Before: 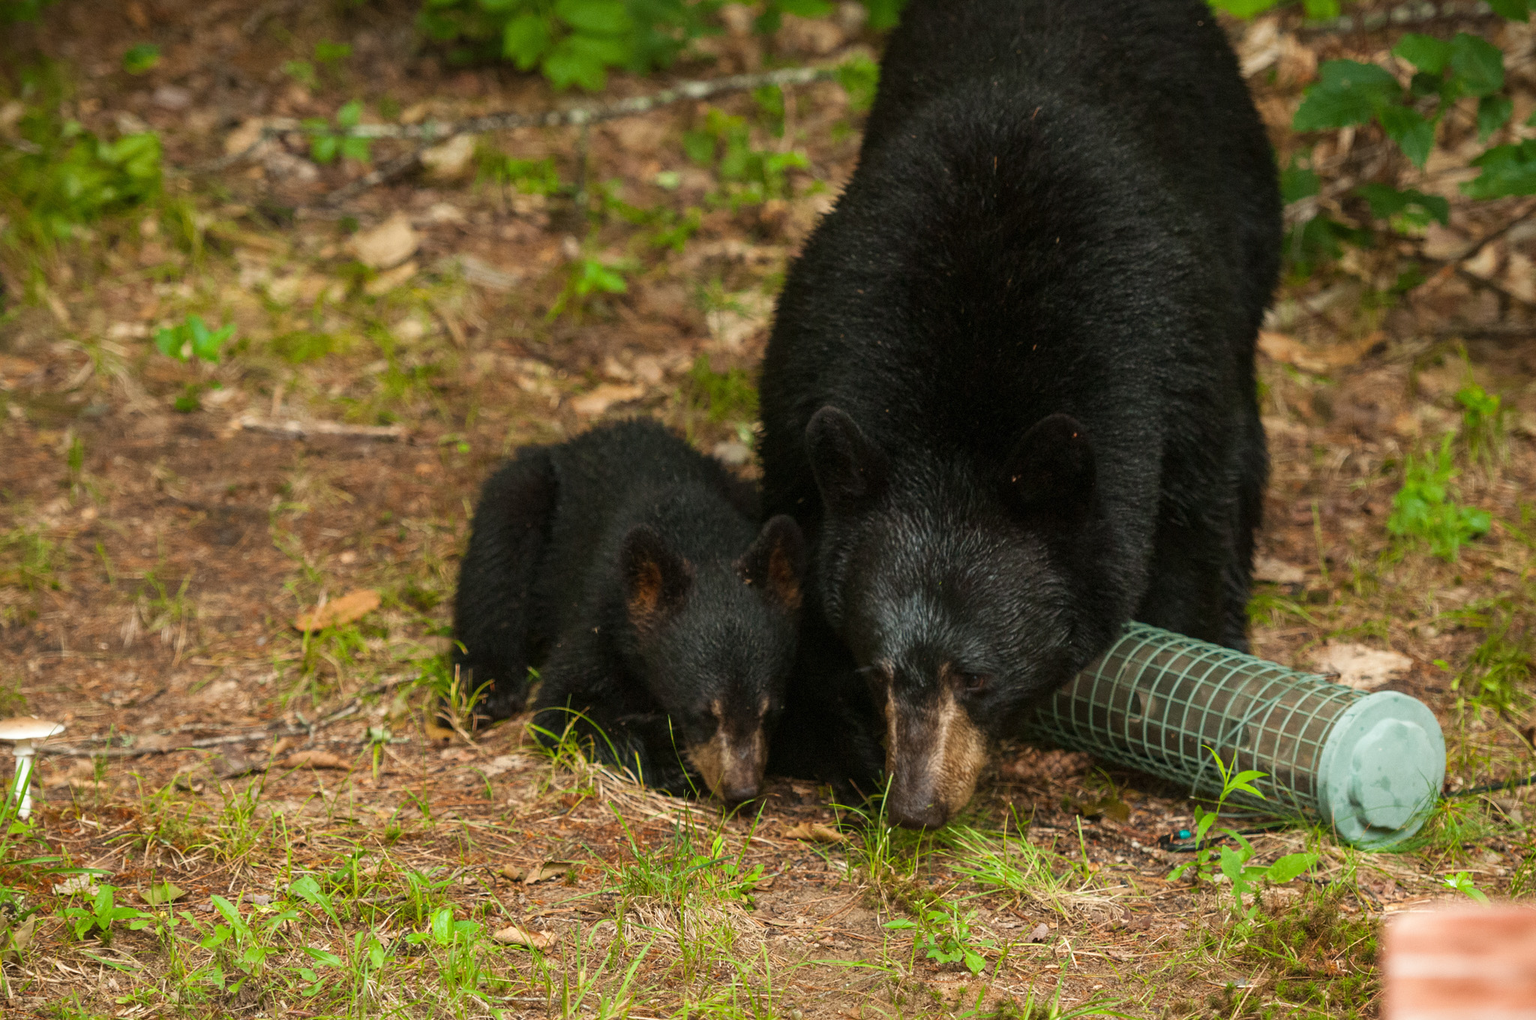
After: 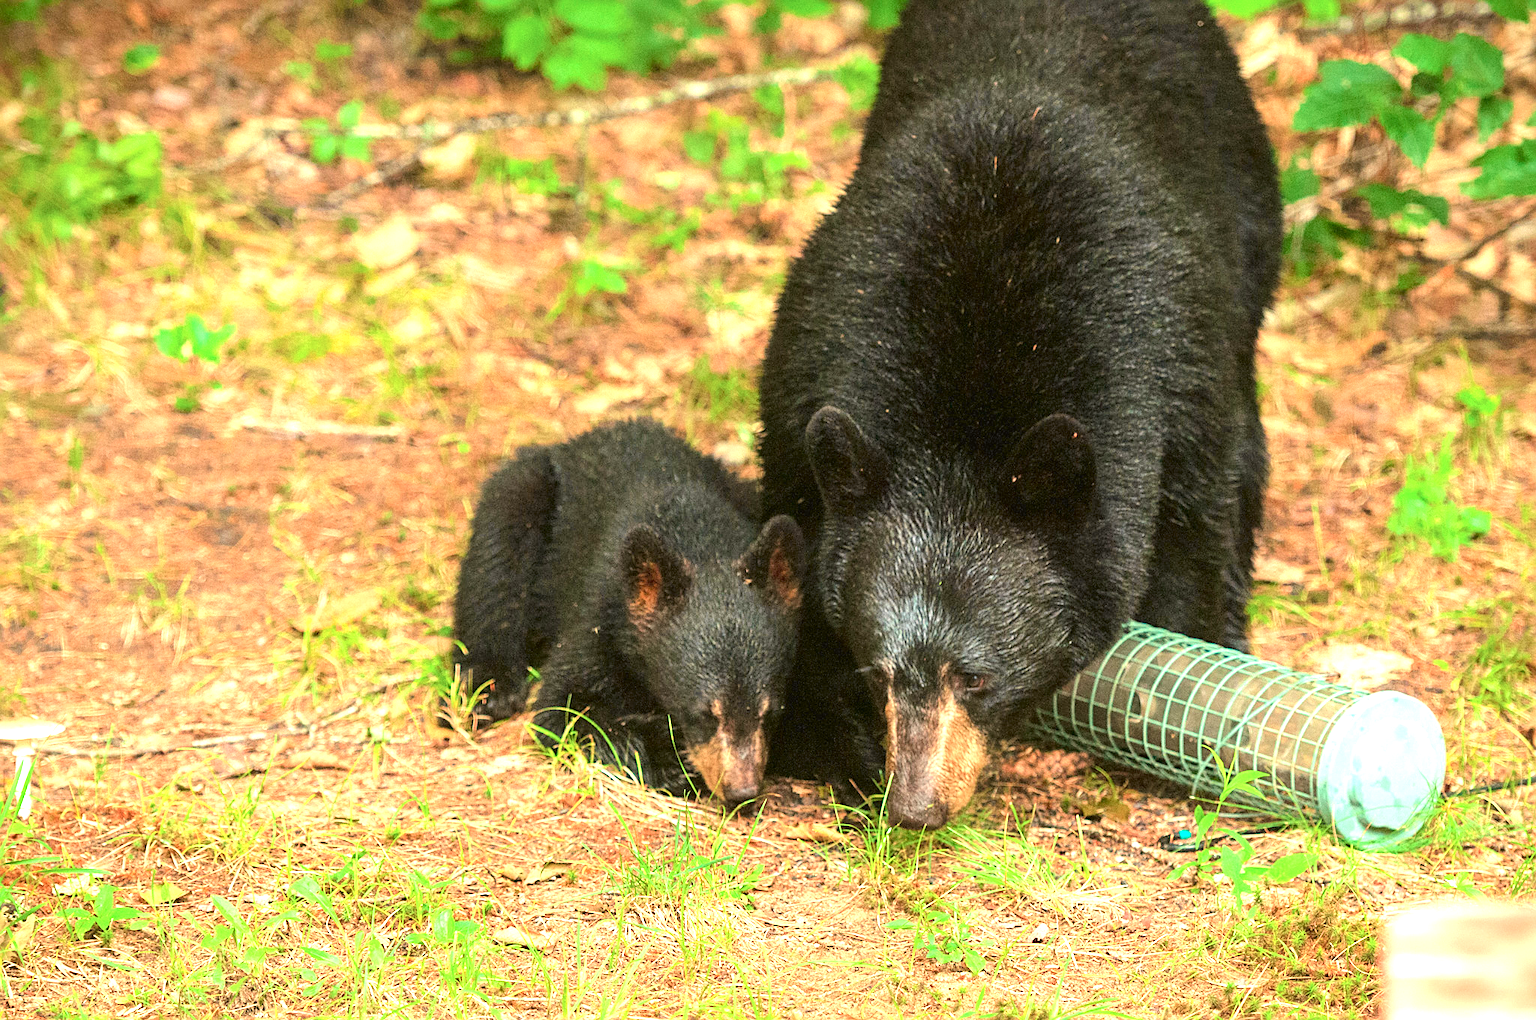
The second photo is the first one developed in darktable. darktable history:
exposure: black level correction 0, exposure 1.935 EV, compensate highlight preservation false
tone curve: curves: ch0 [(0, 0.019) (0.066, 0.043) (0.189, 0.182) (0.368, 0.407) (0.501, 0.564) (0.677, 0.729) (0.851, 0.861) (0.997, 0.959)]; ch1 [(0, 0) (0.187, 0.121) (0.388, 0.346) (0.437, 0.409) (0.474, 0.472) (0.499, 0.501) (0.514, 0.515) (0.542, 0.557) (0.645, 0.686) (0.812, 0.856) (1, 1)]; ch2 [(0, 0) (0.246, 0.214) (0.421, 0.427) (0.459, 0.484) (0.5, 0.504) (0.518, 0.523) (0.529, 0.548) (0.56, 0.576) (0.607, 0.63) (0.744, 0.734) (0.867, 0.821) (0.993, 0.889)], color space Lab, independent channels
sharpen: on, module defaults
